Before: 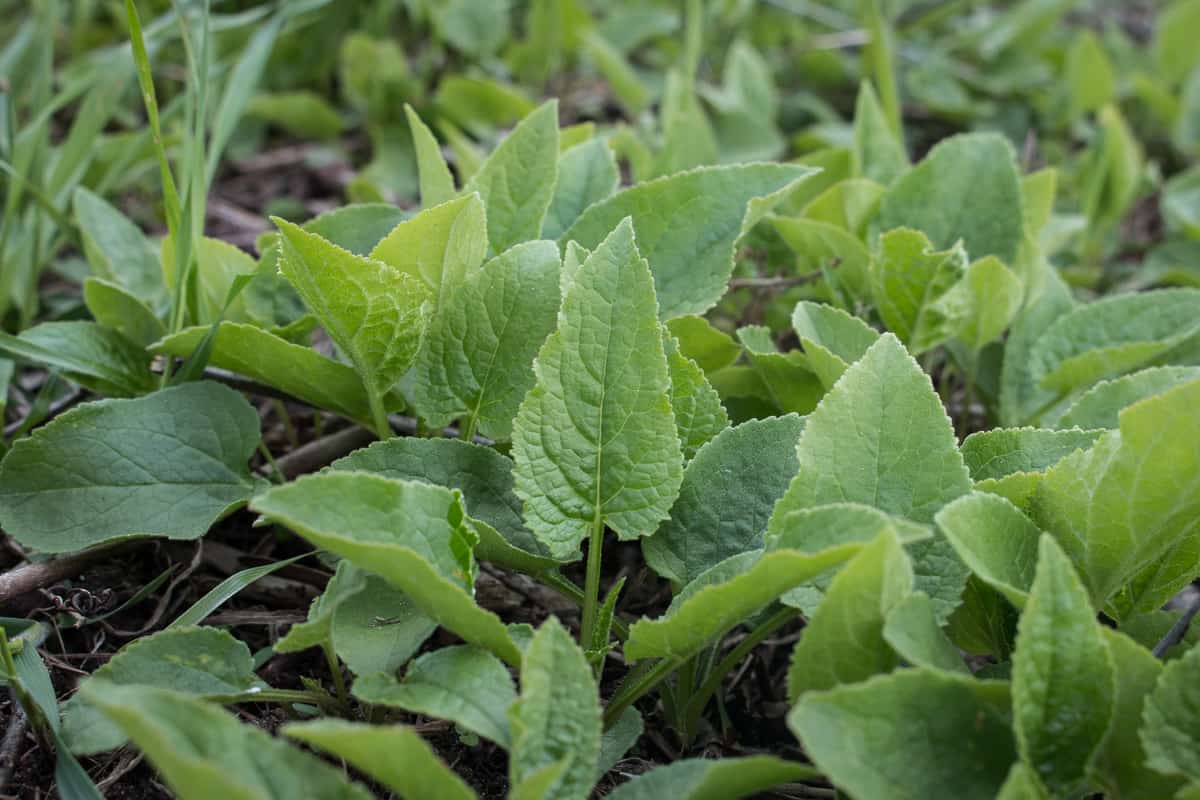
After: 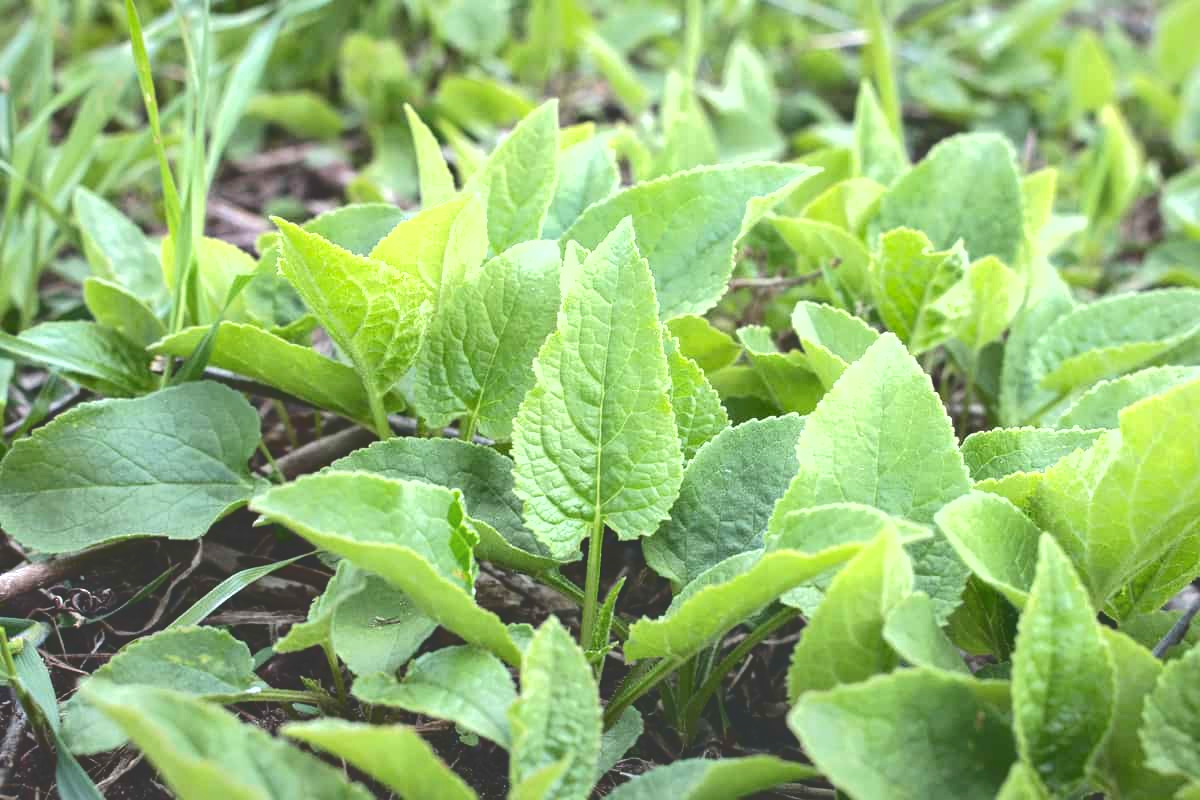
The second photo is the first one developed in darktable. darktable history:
exposure: black level correction 0, exposure 1.277 EV, compensate exposure bias true, compensate highlight preservation false
shadows and highlights: shadows 36.79, highlights -27.12, soften with gaussian
tone curve: curves: ch0 [(0, 0) (0.003, 0.211) (0.011, 0.211) (0.025, 0.215) (0.044, 0.218) (0.069, 0.224) (0.1, 0.227) (0.136, 0.233) (0.177, 0.247) (0.224, 0.275) (0.277, 0.309) (0.335, 0.366) (0.399, 0.438) (0.468, 0.515) (0.543, 0.586) (0.623, 0.658) (0.709, 0.735) (0.801, 0.821) (0.898, 0.889) (1, 1)], color space Lab, independent channels, preserve colors none
